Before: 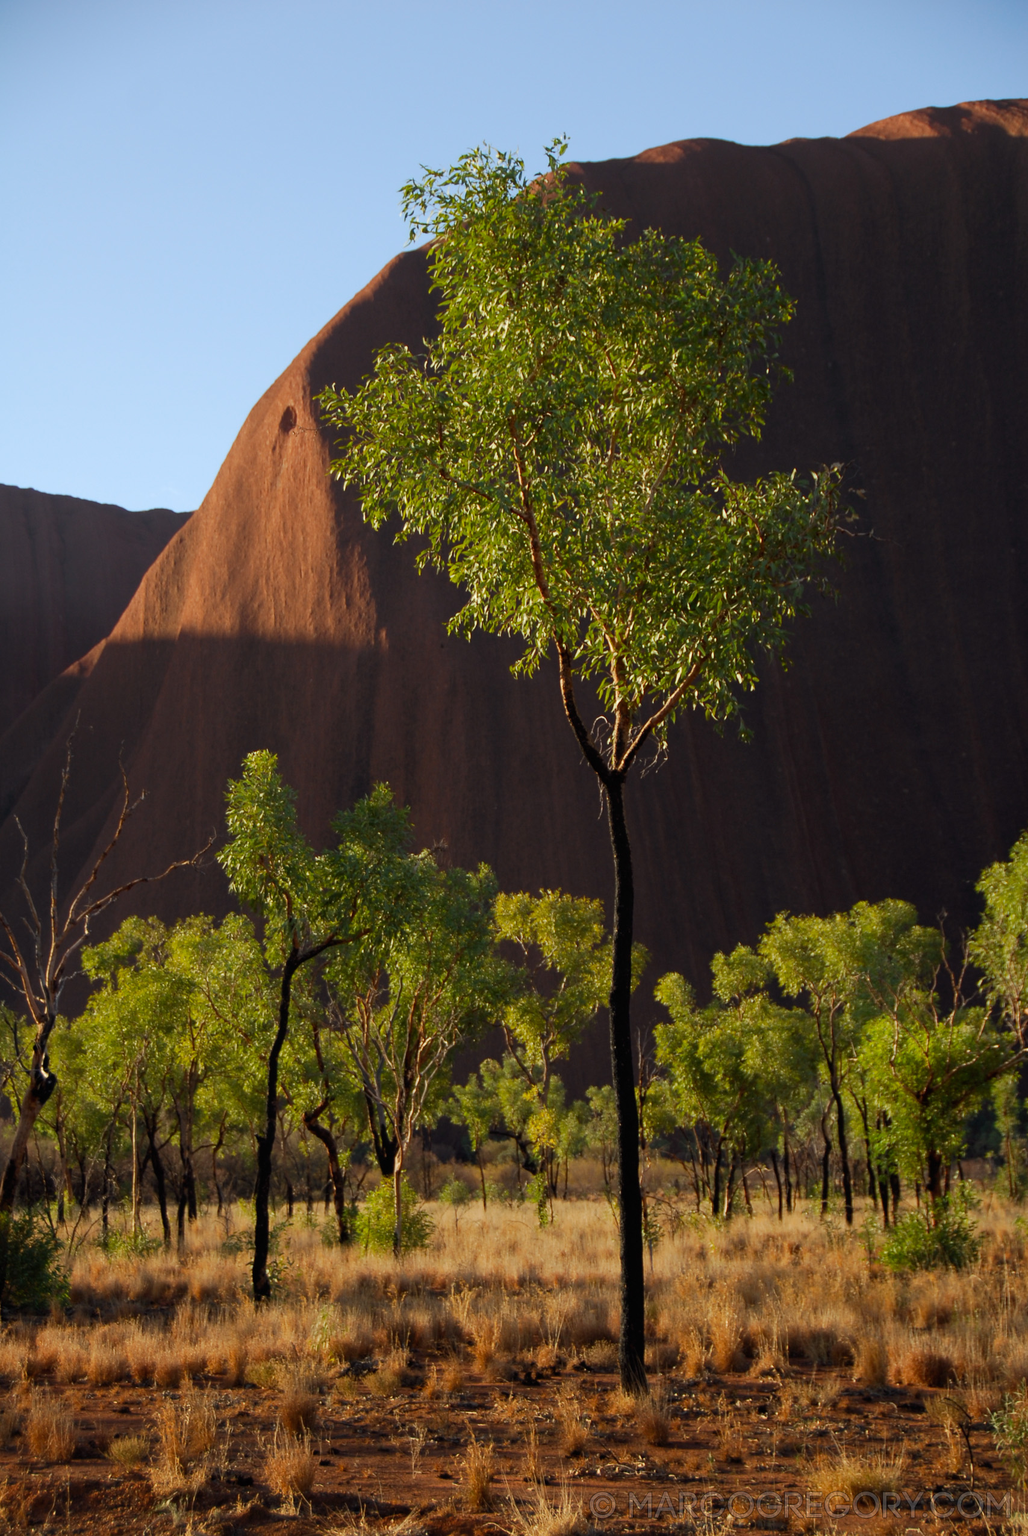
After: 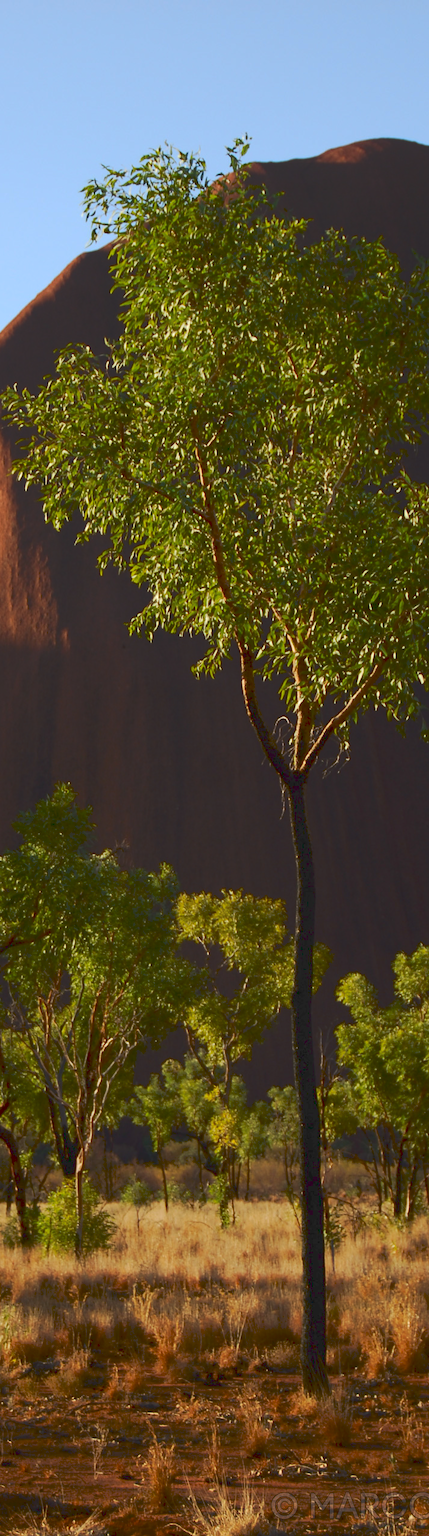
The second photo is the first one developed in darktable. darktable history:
crop: left 30.997%, right 27.263%
tone curve: curves: ch0 [(0, 0) (0.003, 0.125) (0.011, 0.139) (0.025, 0.155) (0.044, 0.174) (0.069, 0.192) (0.1, 0.211) (0.136, 0.234) (0.177, 0.262) (0.224, 0.296) (0.277, 0.337) (0.335, 0.385) (0.399, 0.436) (0.468, 0.5) (0.543, 0.573) (0.623, 0.644) (0.709, 0.713) (0.801, 0.791) (0.898, 0.881) (1, 1)], preserve colors none
contrast brightness saturation: contrast 0.185, brightness -0.11, saturation 0.211
